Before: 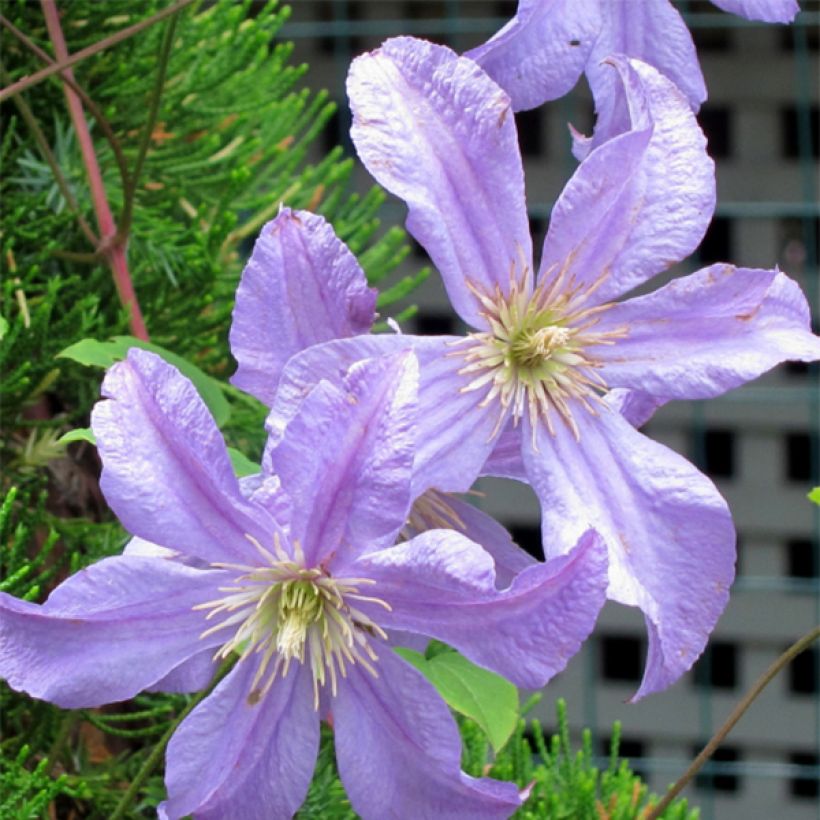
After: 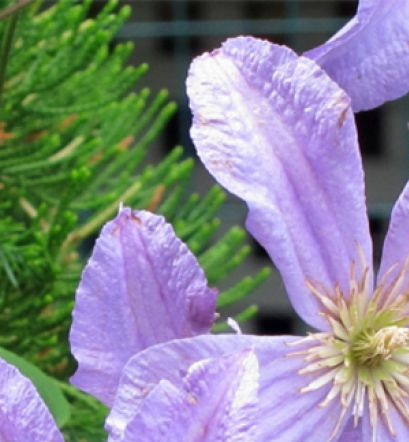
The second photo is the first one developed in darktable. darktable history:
crop: left 19.634%, right 30.408%, bottom 46.01%
